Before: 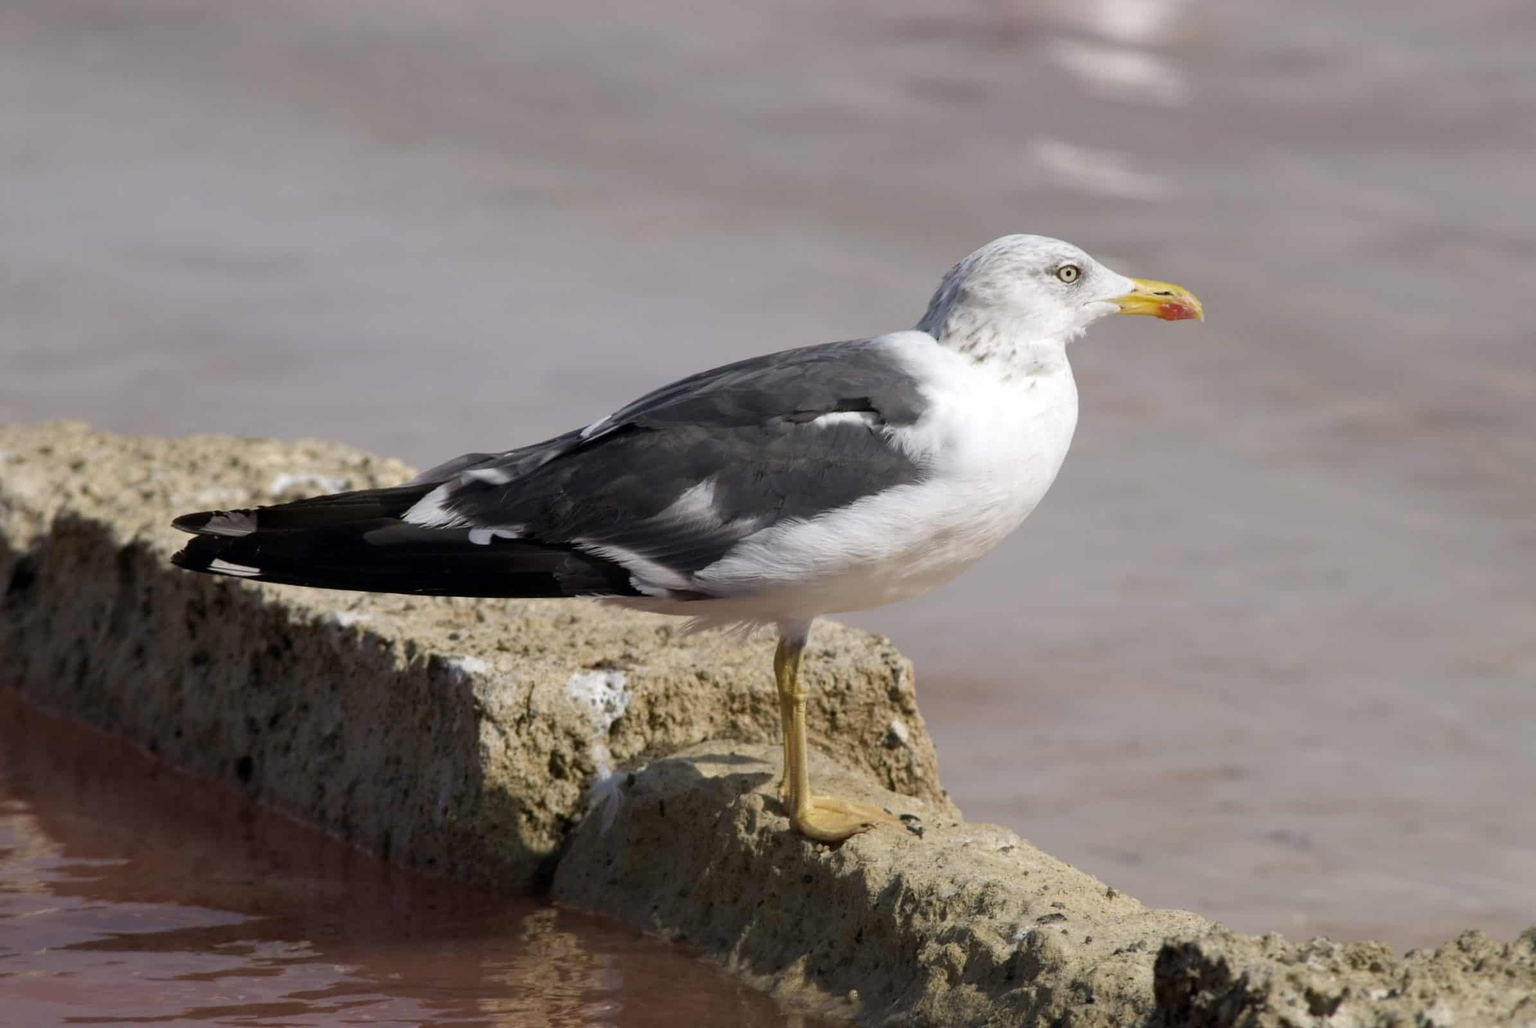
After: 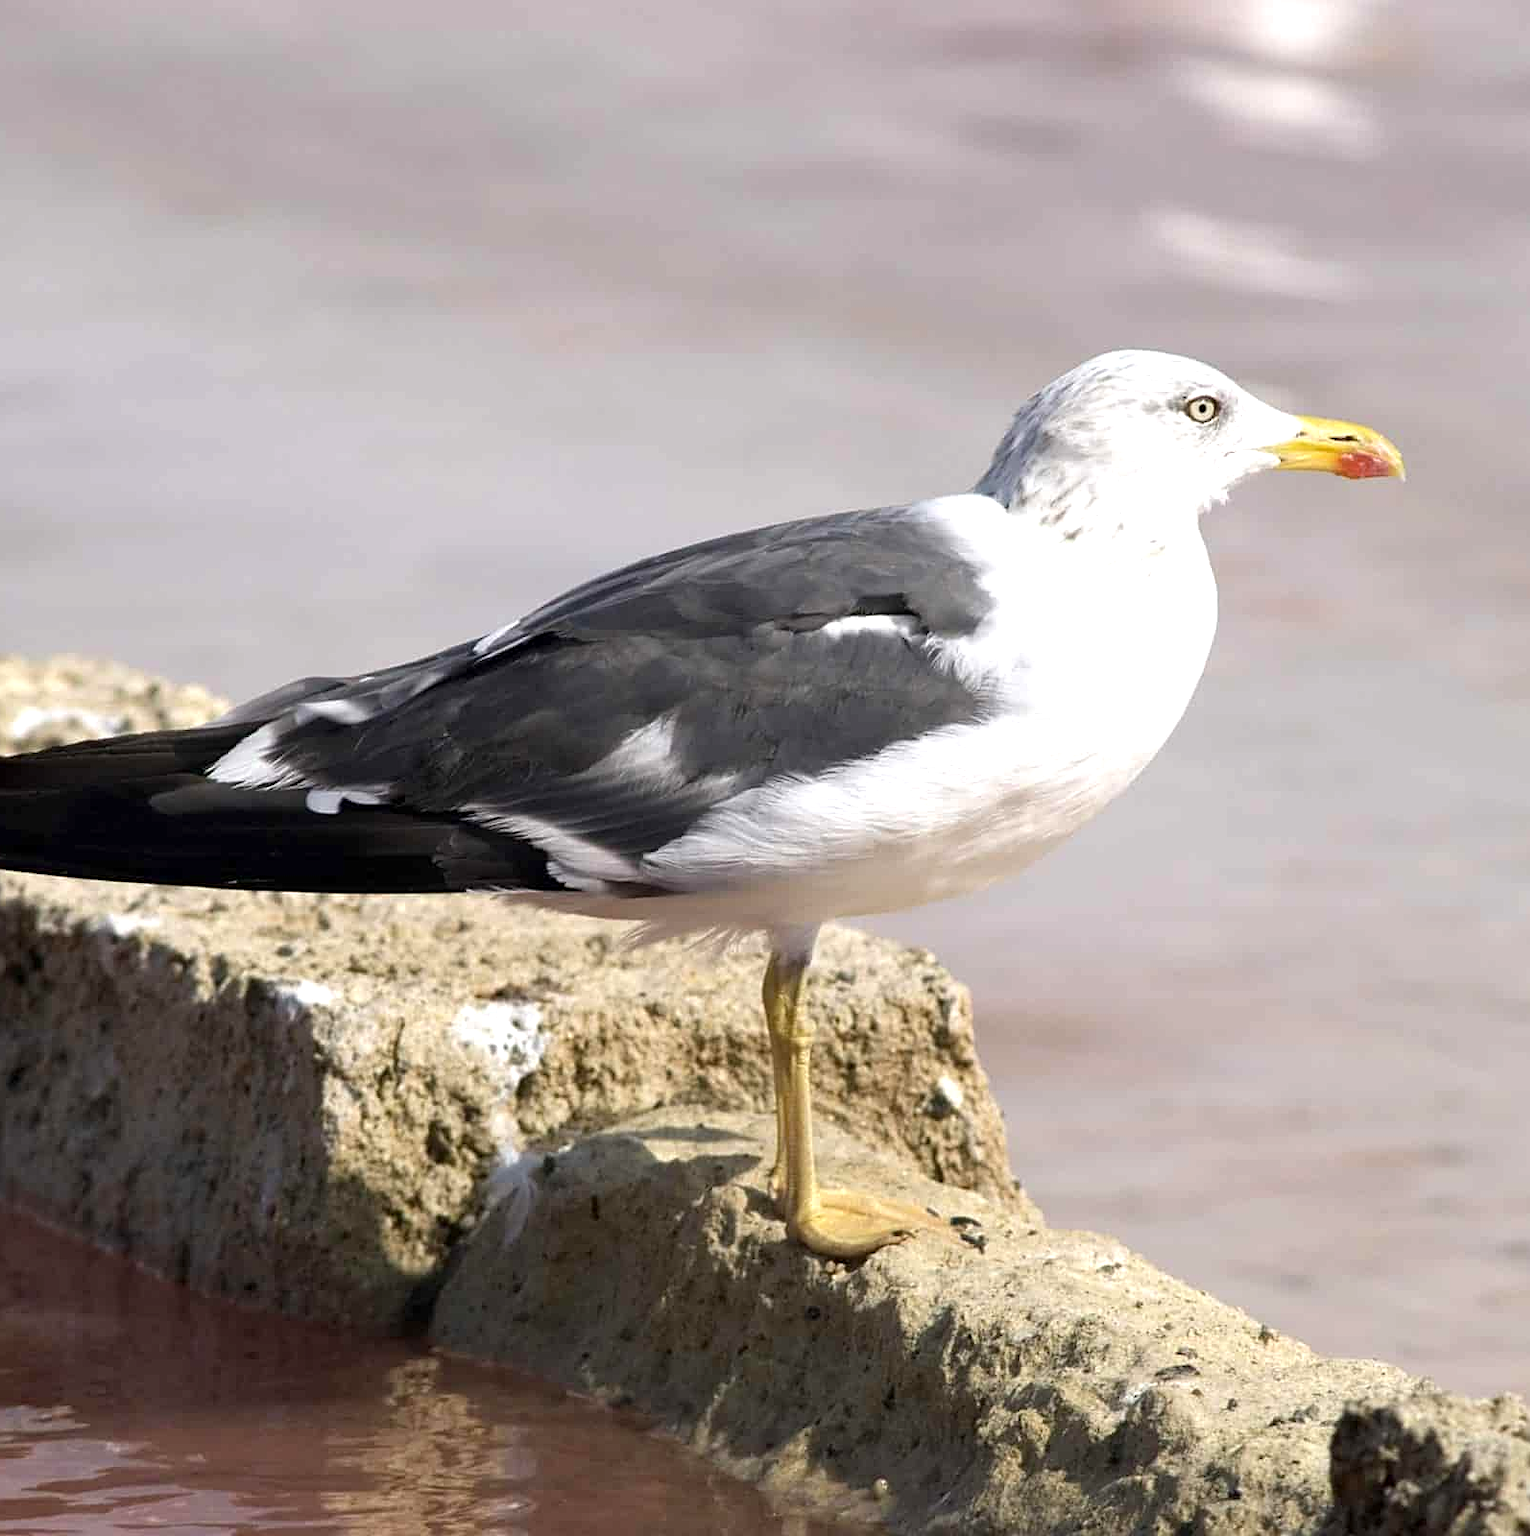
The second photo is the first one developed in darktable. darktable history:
sharpen: on, module defaults
exposure: exposure 0.754 EV, compensate exposure bias true, compensate highlight preservation false
crop: left 17.196%, right 16.105%
